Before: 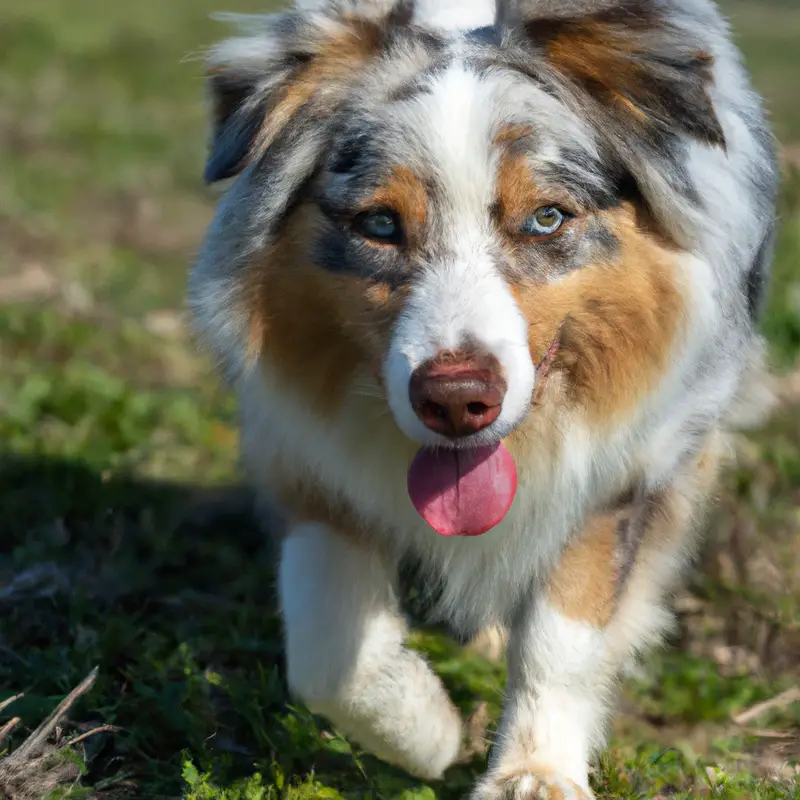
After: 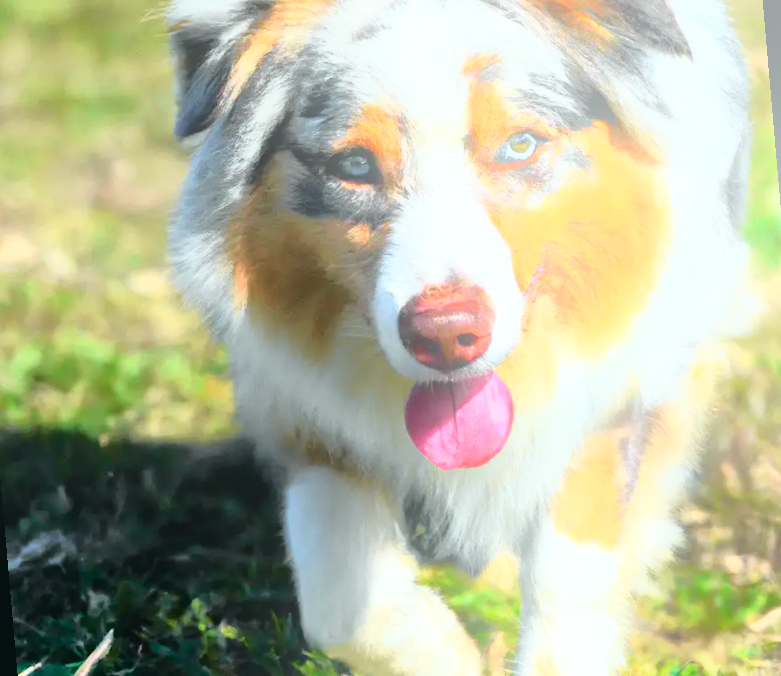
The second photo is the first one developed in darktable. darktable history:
exposure: exposure 0.935 EV, compensate highlight preservation false
rotate and perspective: rotation -5°, crop left 0.05, crop right 0.952, crop top 0.11, crop bottom 0.89
tone curve: curves: ch0 [(0, 0.015) (0.091, 0.055) (0.184, 0.159) (0.304, 0.382) (0.492, 0.579) (0.628, 0.755) (0.832, 0.932) (0.984, 0.963)]; ch1 [(0, 0) (0.34, 0.235) (0.46, 0.46) (0.515, 0.502) (0.553, 0.567) (0.764, 0.815) (1, 1)]; ch2 [(0, 0) (0.44, 0.458) (0.479, 0.492) (0.524, 0.507) (0.557, 0.567) (0.673, 0.699) (1, 1)], color space Lab, independent channels, preserve colors none
shadows and highlights: radius 133.83, soften with gaussian
bloom: threshold 82.5%, strength 16.25%
